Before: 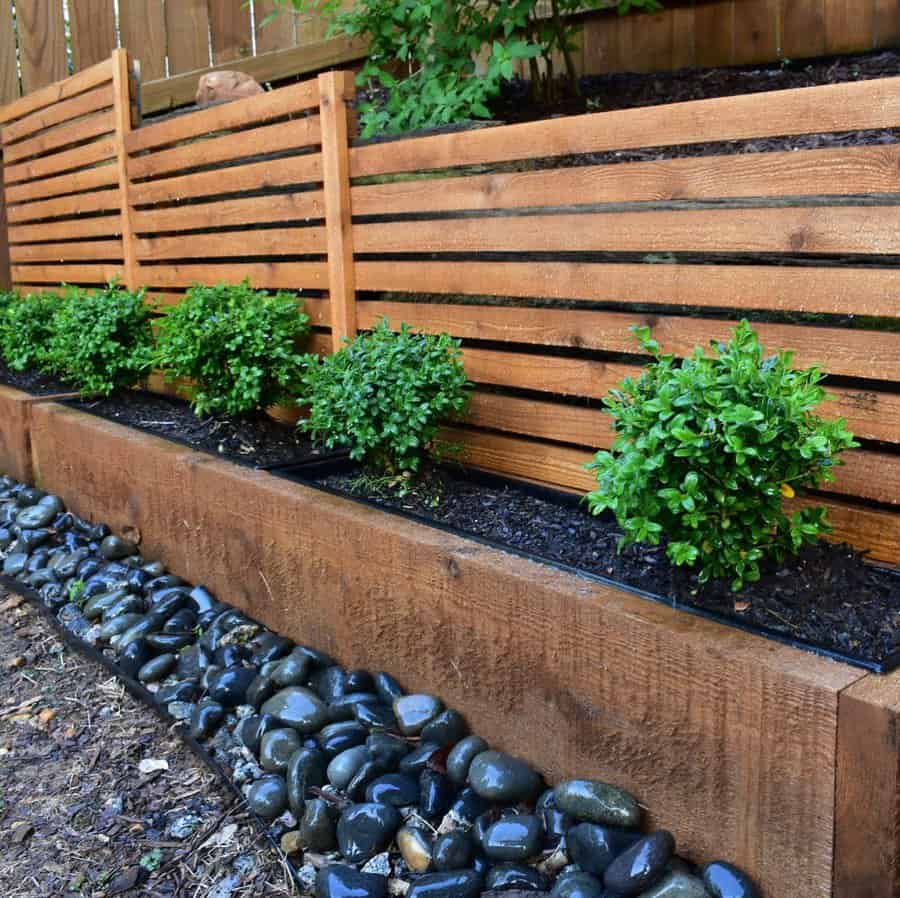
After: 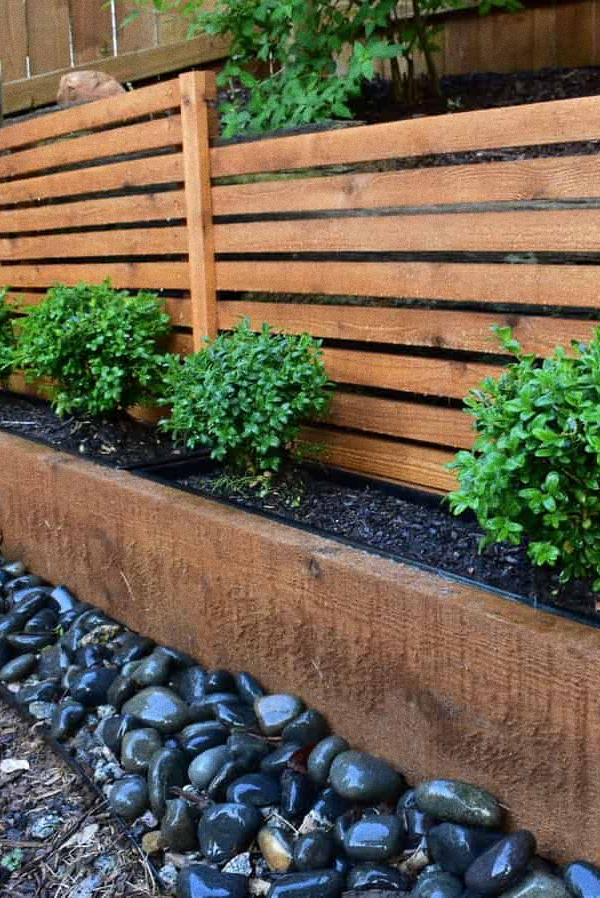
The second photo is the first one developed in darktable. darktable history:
crop and rotate: left 15.446%, right 17.836%
grain: coarseness 0.09 ISO
